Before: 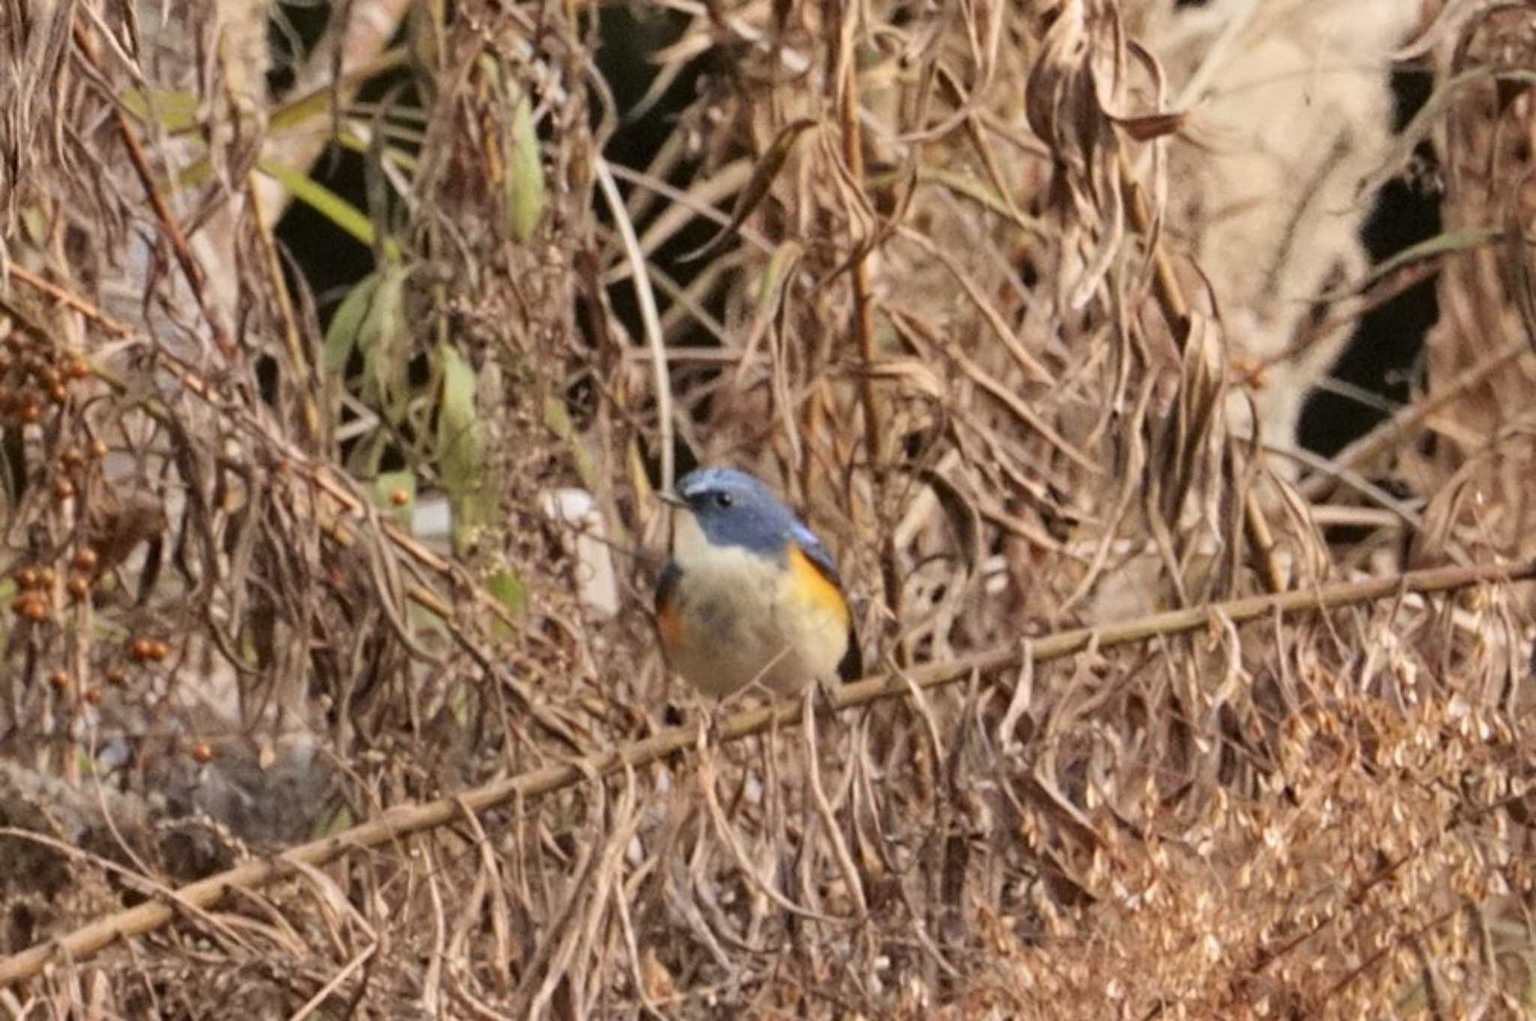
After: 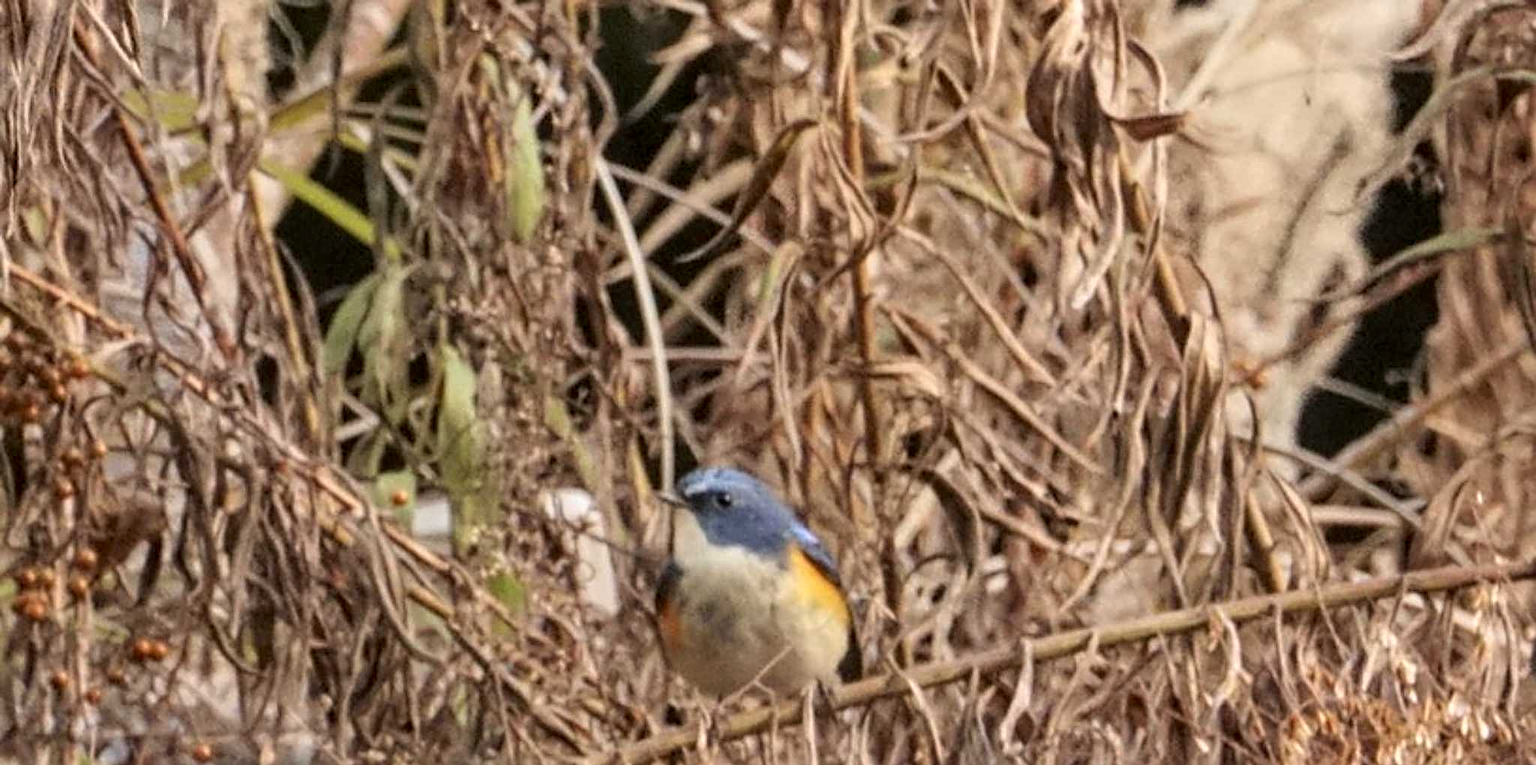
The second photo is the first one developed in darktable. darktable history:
sharpen: on, module defaults
crop: bottom 24.983%
local contrast: on, module defaults
